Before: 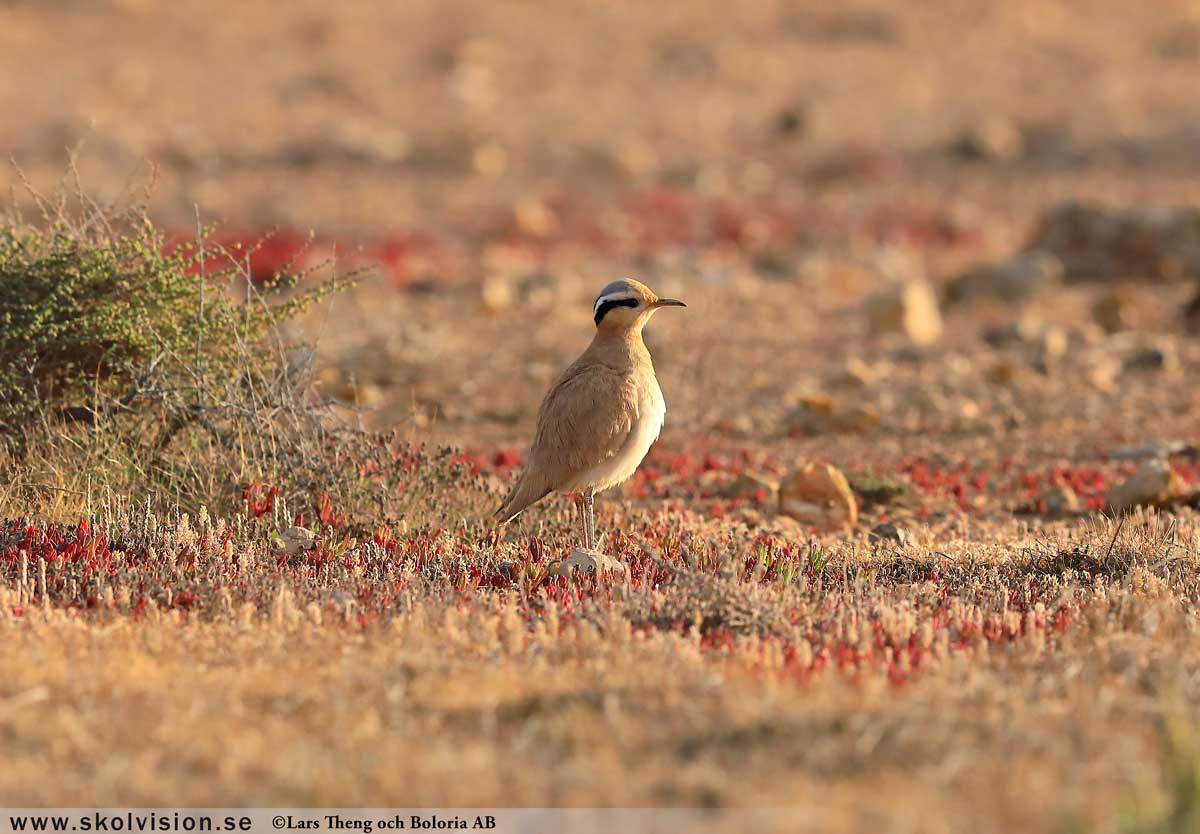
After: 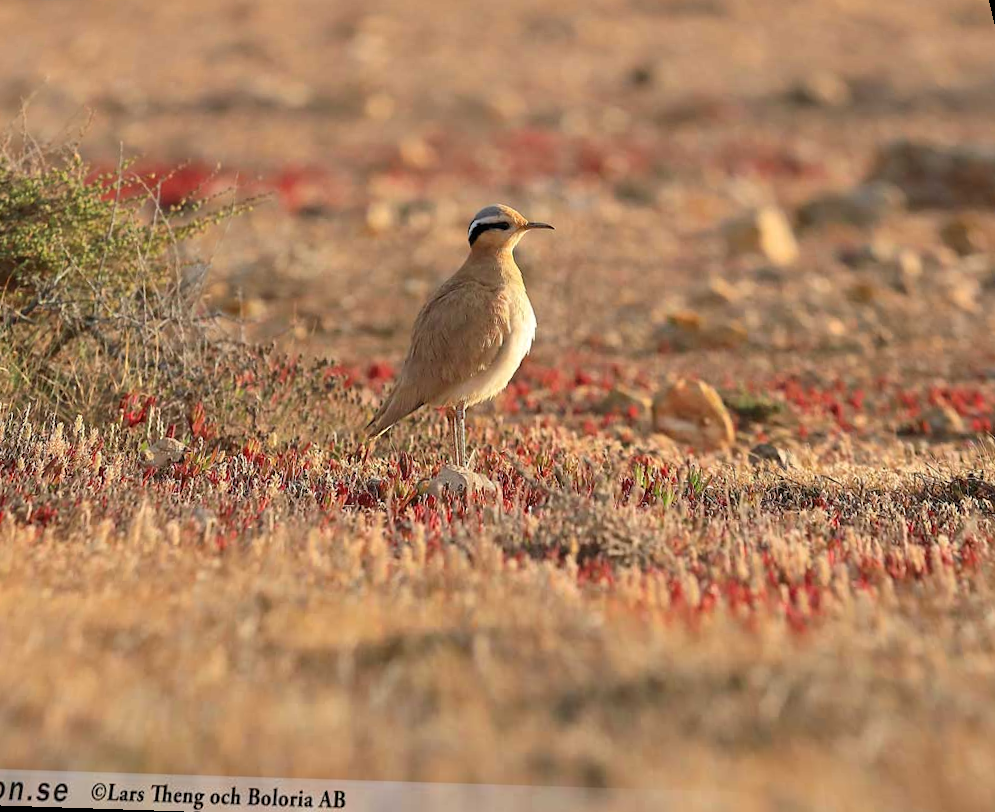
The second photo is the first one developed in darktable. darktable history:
exposure: compensate highlight preservation false
rotate and perspective: rotation 0.72°, lens shift (vertical) -0.352, lens shift (horizontal) -0.051, crop left 0.152, crop right 0.859, crop top 0.019, crop bottom 0.964
